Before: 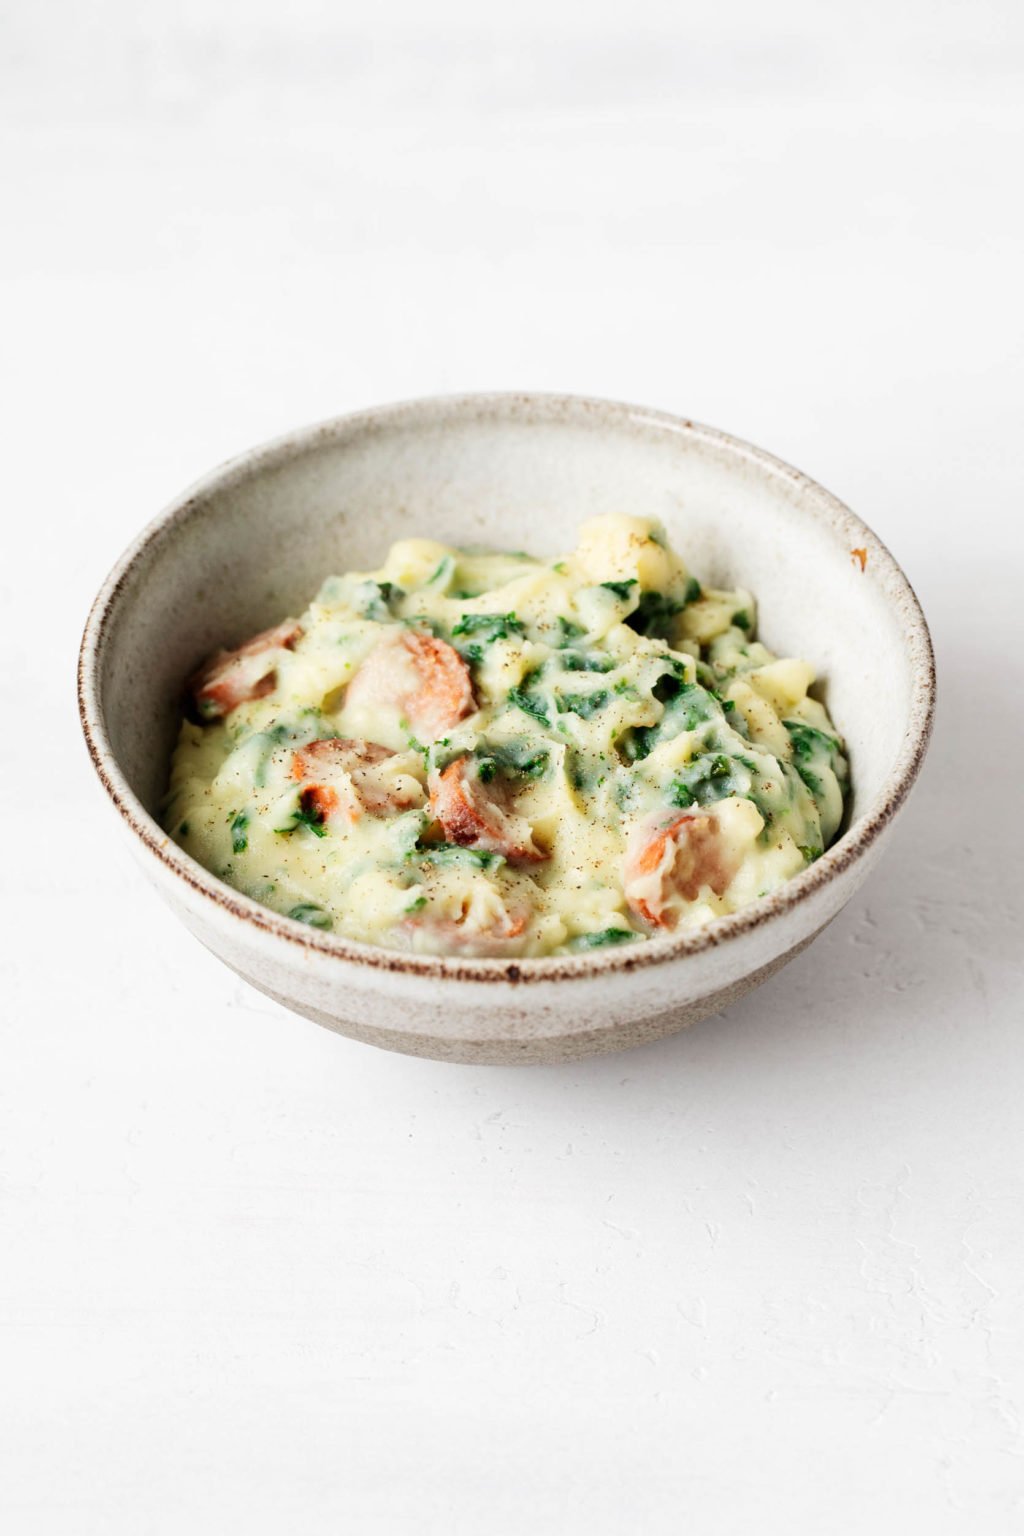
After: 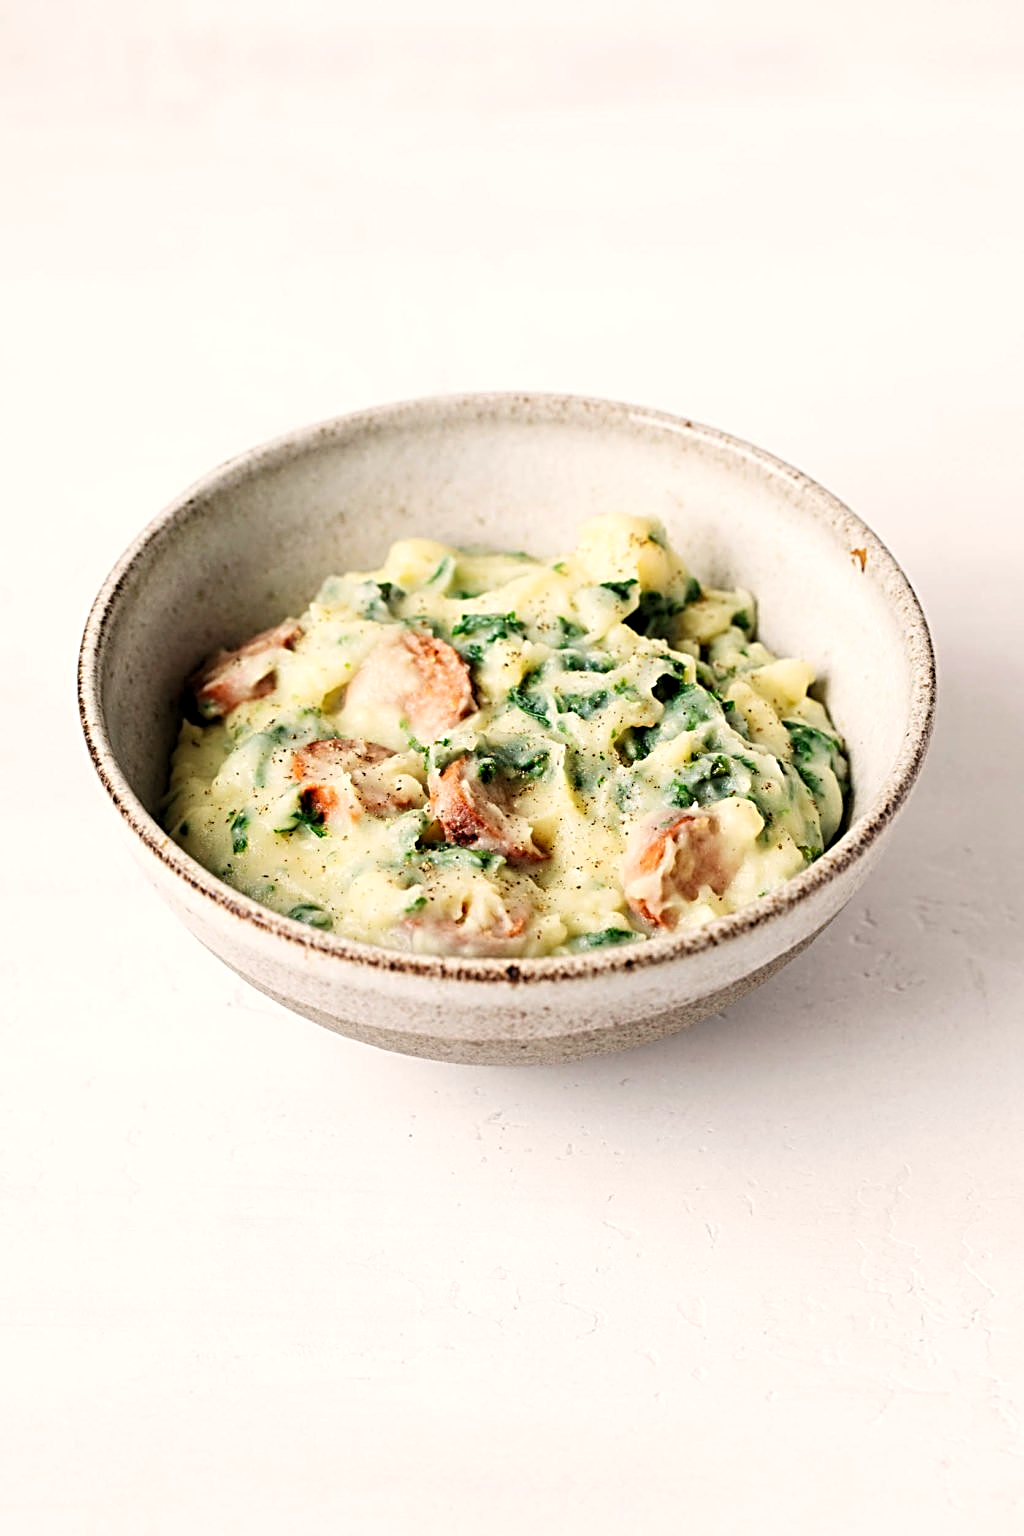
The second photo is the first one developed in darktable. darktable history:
levels: levels [0.016, 0.492, 0.969]
sharpen: radius 3.025, amount 0.757
color correction: highlights a* 3.84, highlights b* 5.07
